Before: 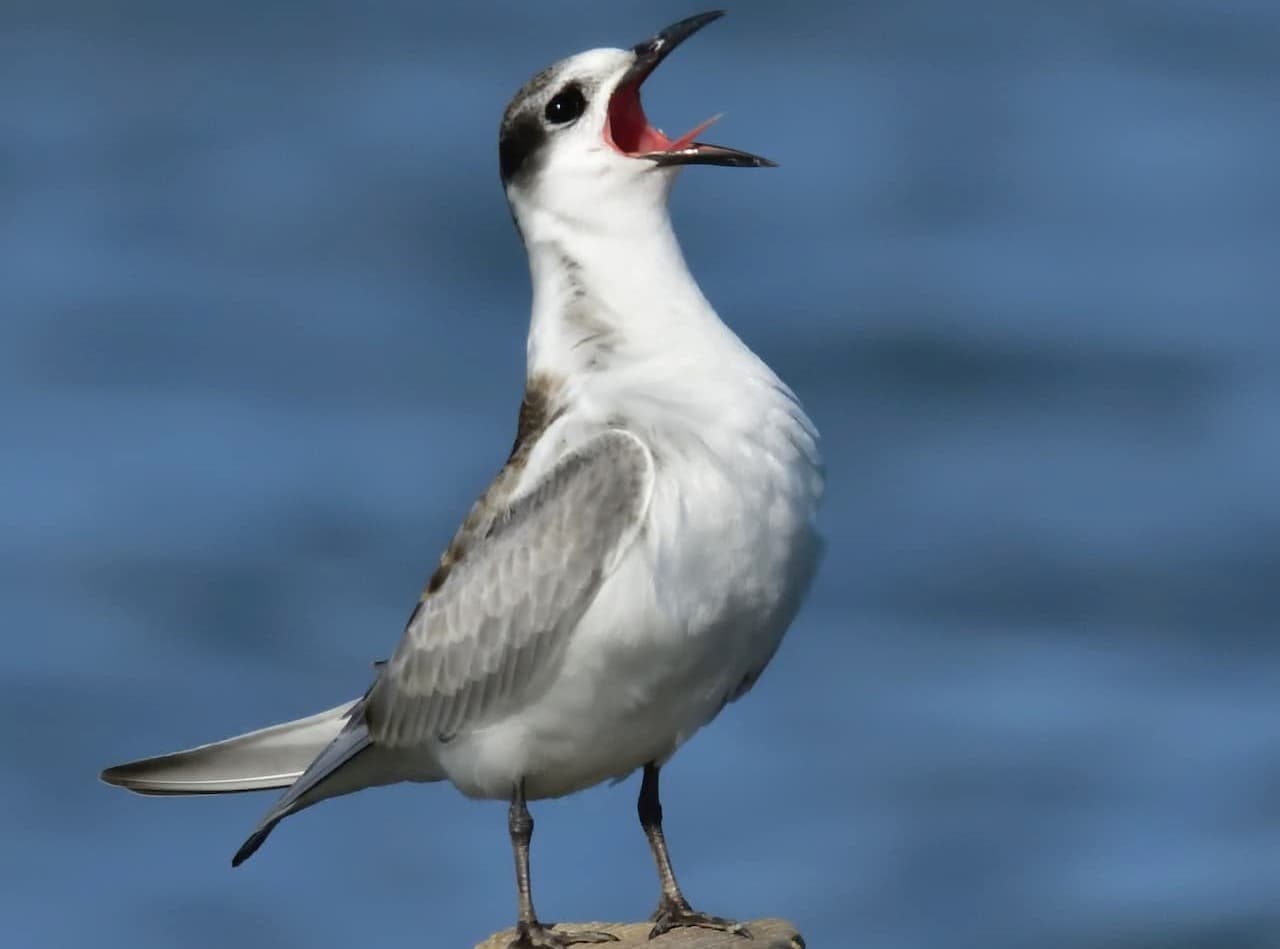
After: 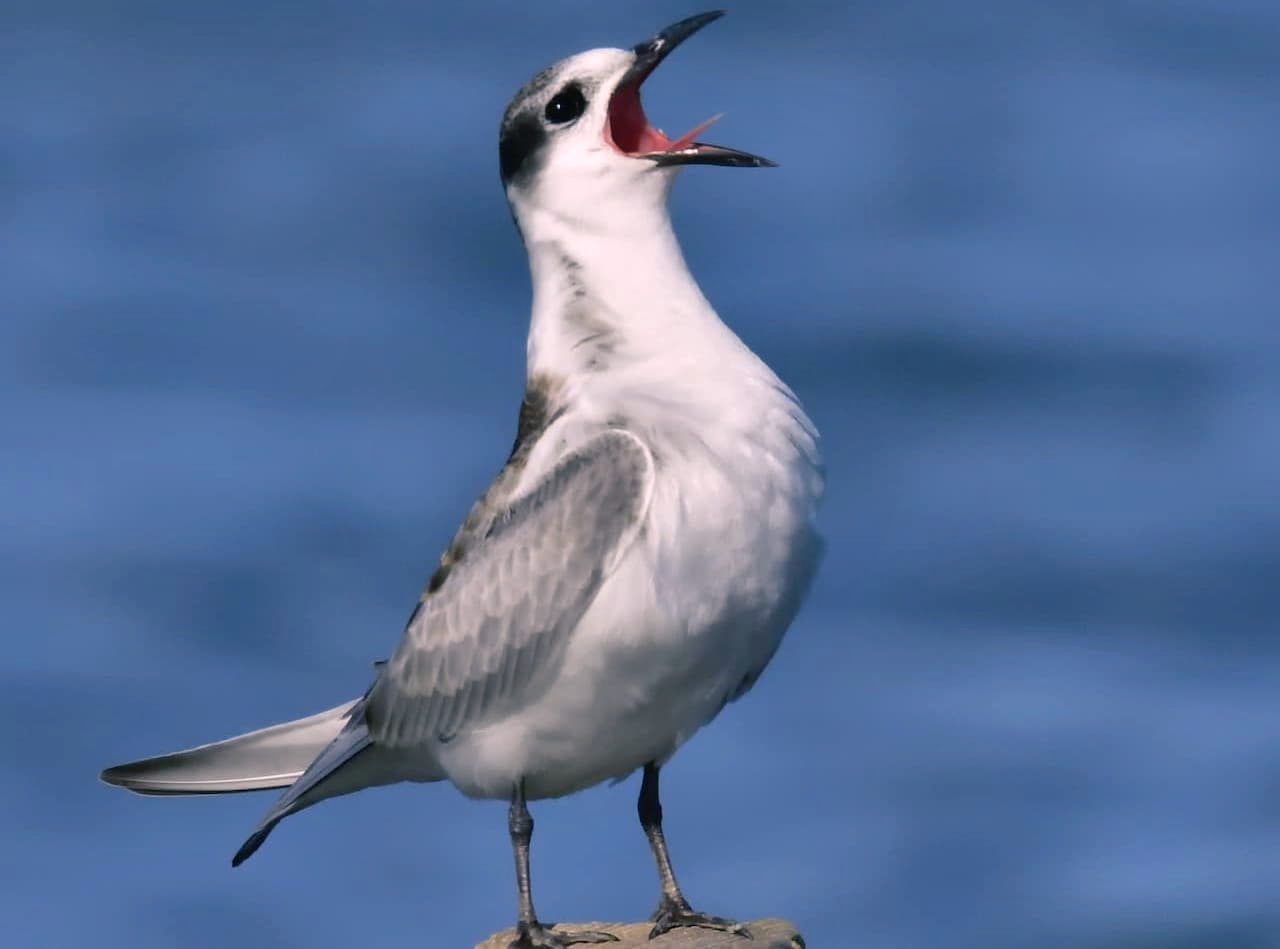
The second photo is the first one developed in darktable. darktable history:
white balance: red 1.004, blue 1.096
color balance rgb: shadows lift › chroma 5.41%, shadows lift › hue 240°, highlights gain › chroma 3.74%, highlights gain › hue 60°, saturation formula JzAzBz (2021)
shadows and highlights: soften with gaussian
